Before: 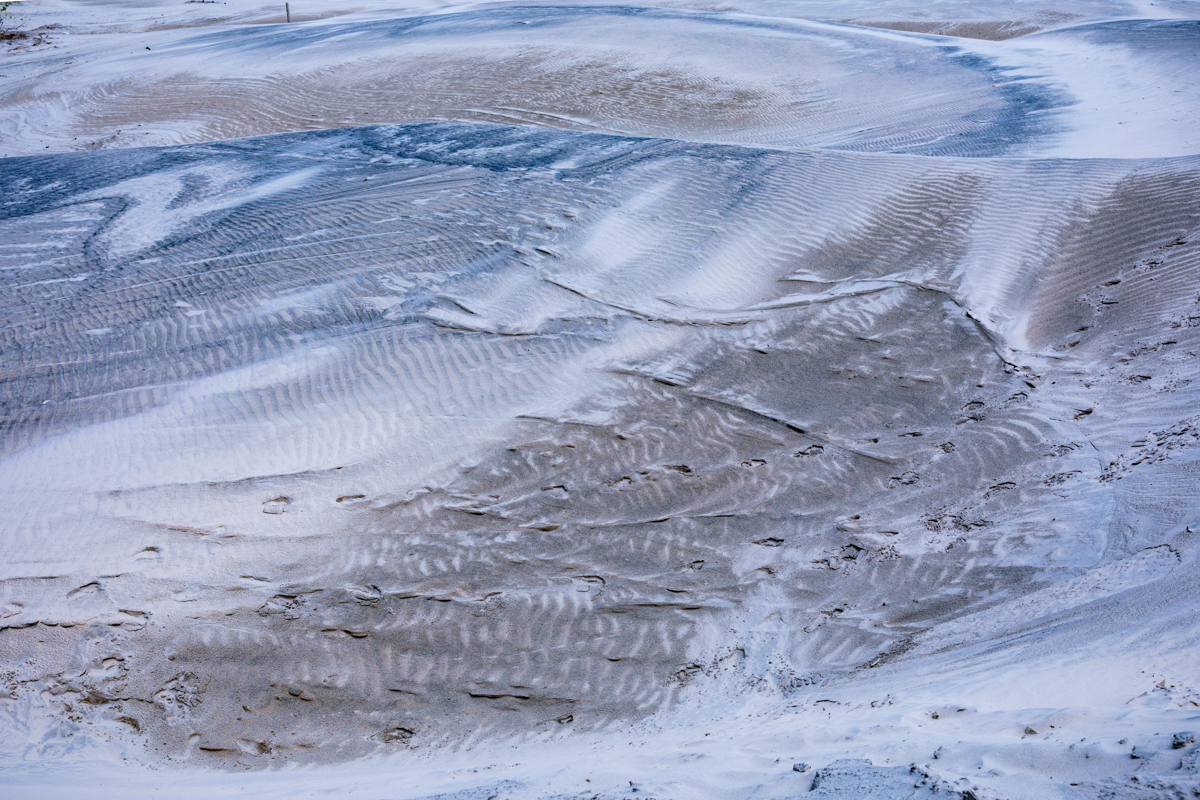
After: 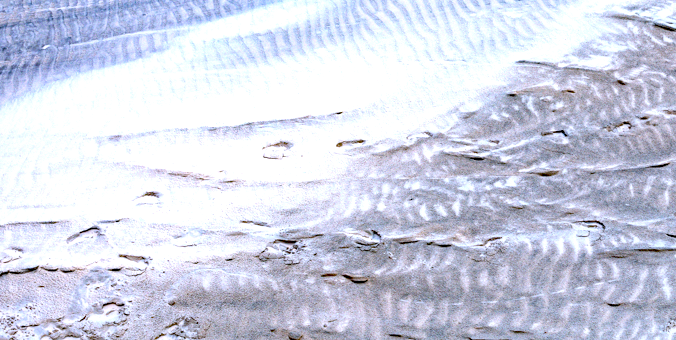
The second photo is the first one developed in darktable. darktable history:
crop: top 44.483%, right 43.593%, bottom 12.892%
haze removal: compatibility mode true, adaptive false
exposure: black level correction 0, exposure 1.1 EV, compensate highlight preservation false
